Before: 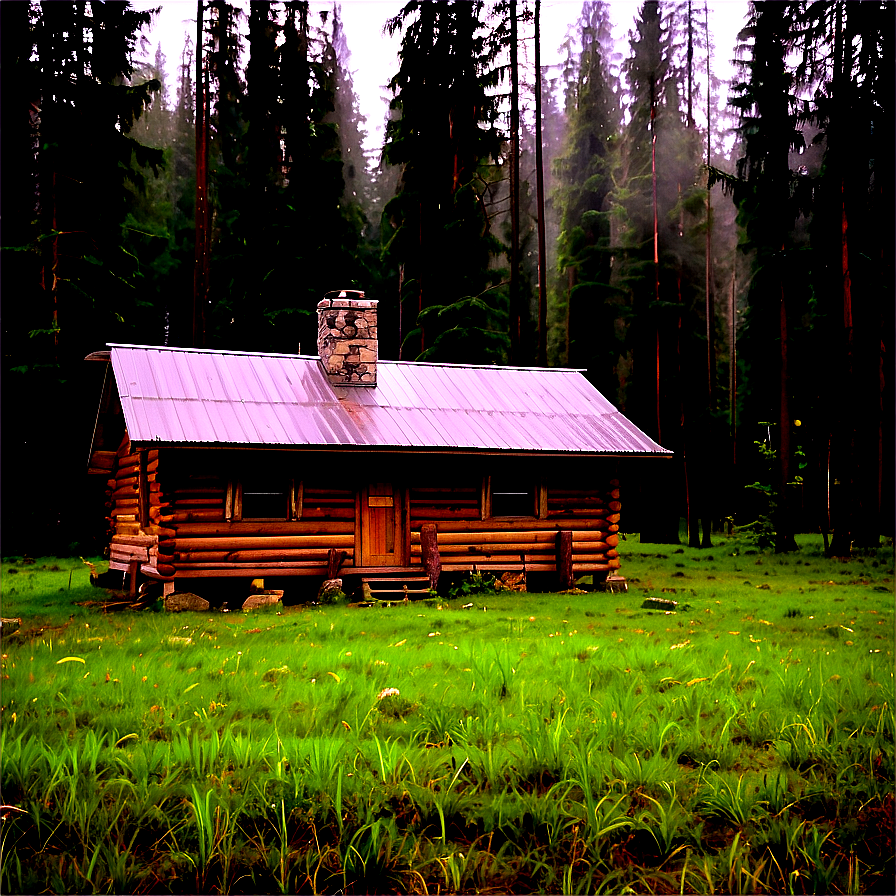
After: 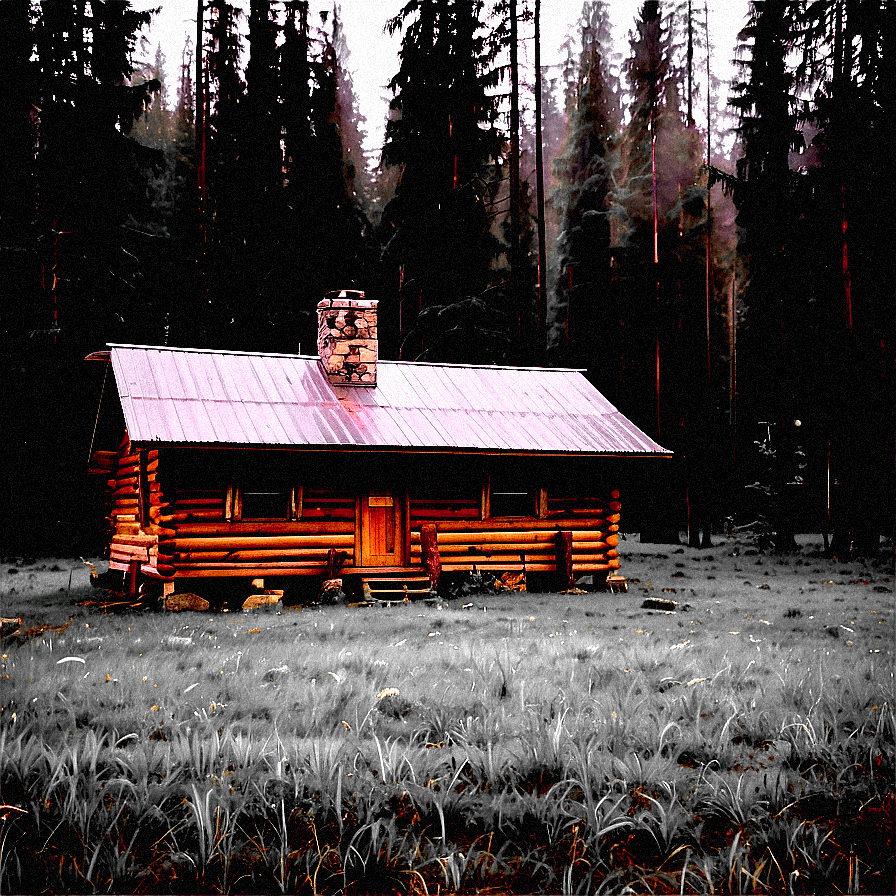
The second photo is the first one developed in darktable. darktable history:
haze removal: compatibility mode true, adaptive false
base curve: curves: ch0 [(0.017, 0) (0.425, 0.441) (0.844, 0.933) (1, 1)], preserve colors none
grain: strength 35%, mid-tones bias 0%
color zones: curves: ch0 [(0, 0.65) (0.096, 0.644) (0.221, 0.539) (0.429, 0.5) (0.571, 0.5) (0.714, 0.5) (0.857, 0.5) (1, 0.65)]; ch1 [(0, 0.5) (0.143, 0.5) (0.257, -0.002) (0.429, 0.04) (0.571, -0.001) (0.714, -0.015) (0.857, 0.024) (1, 0.5)]
